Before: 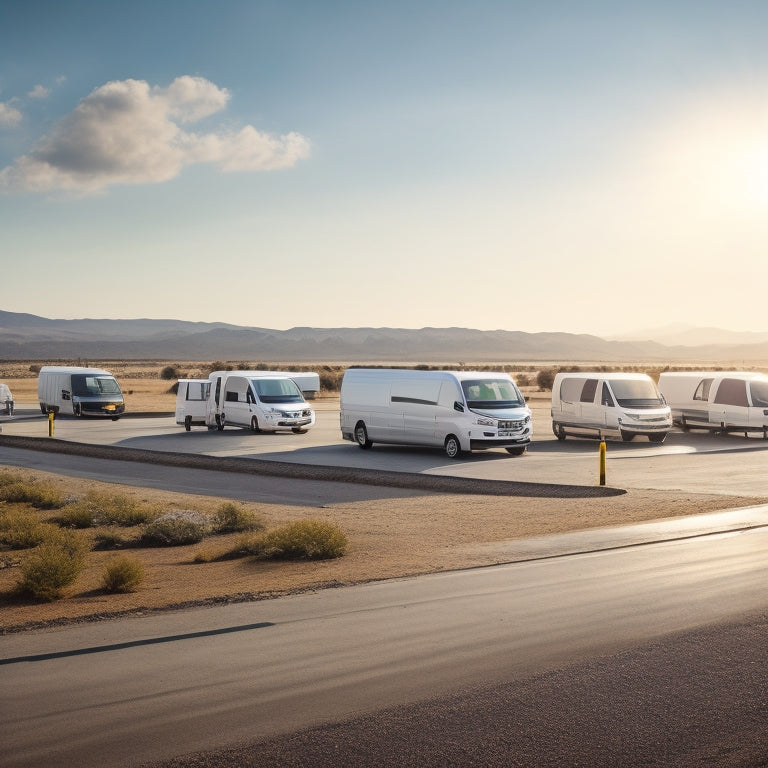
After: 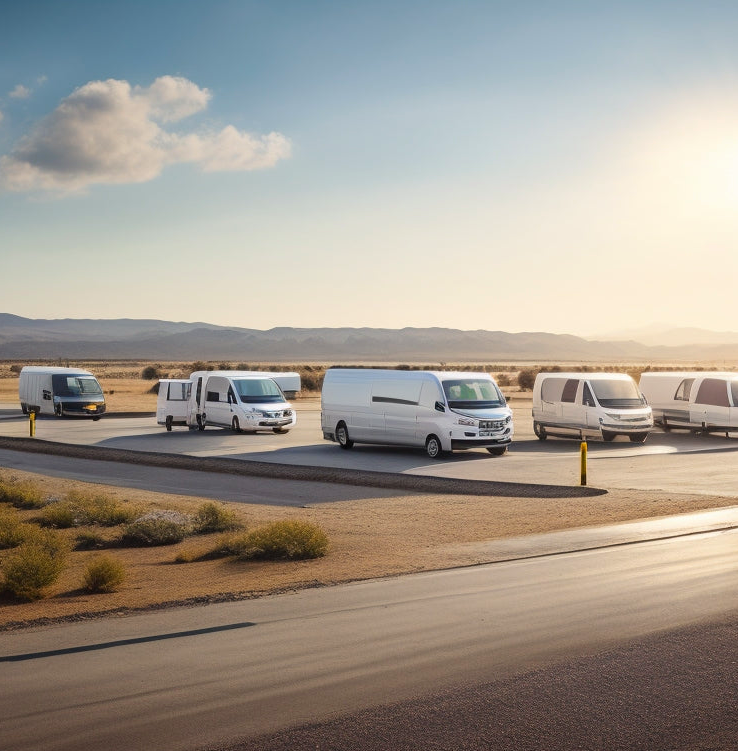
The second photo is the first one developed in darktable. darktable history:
exposure: exposure -0.017 EV, compensate highlight preservation false
crop and rotate: left 2.586%, right 1.276%, bottom 2.147%
contrast brightness saturation: contrast 0.036, saturation 0.161
